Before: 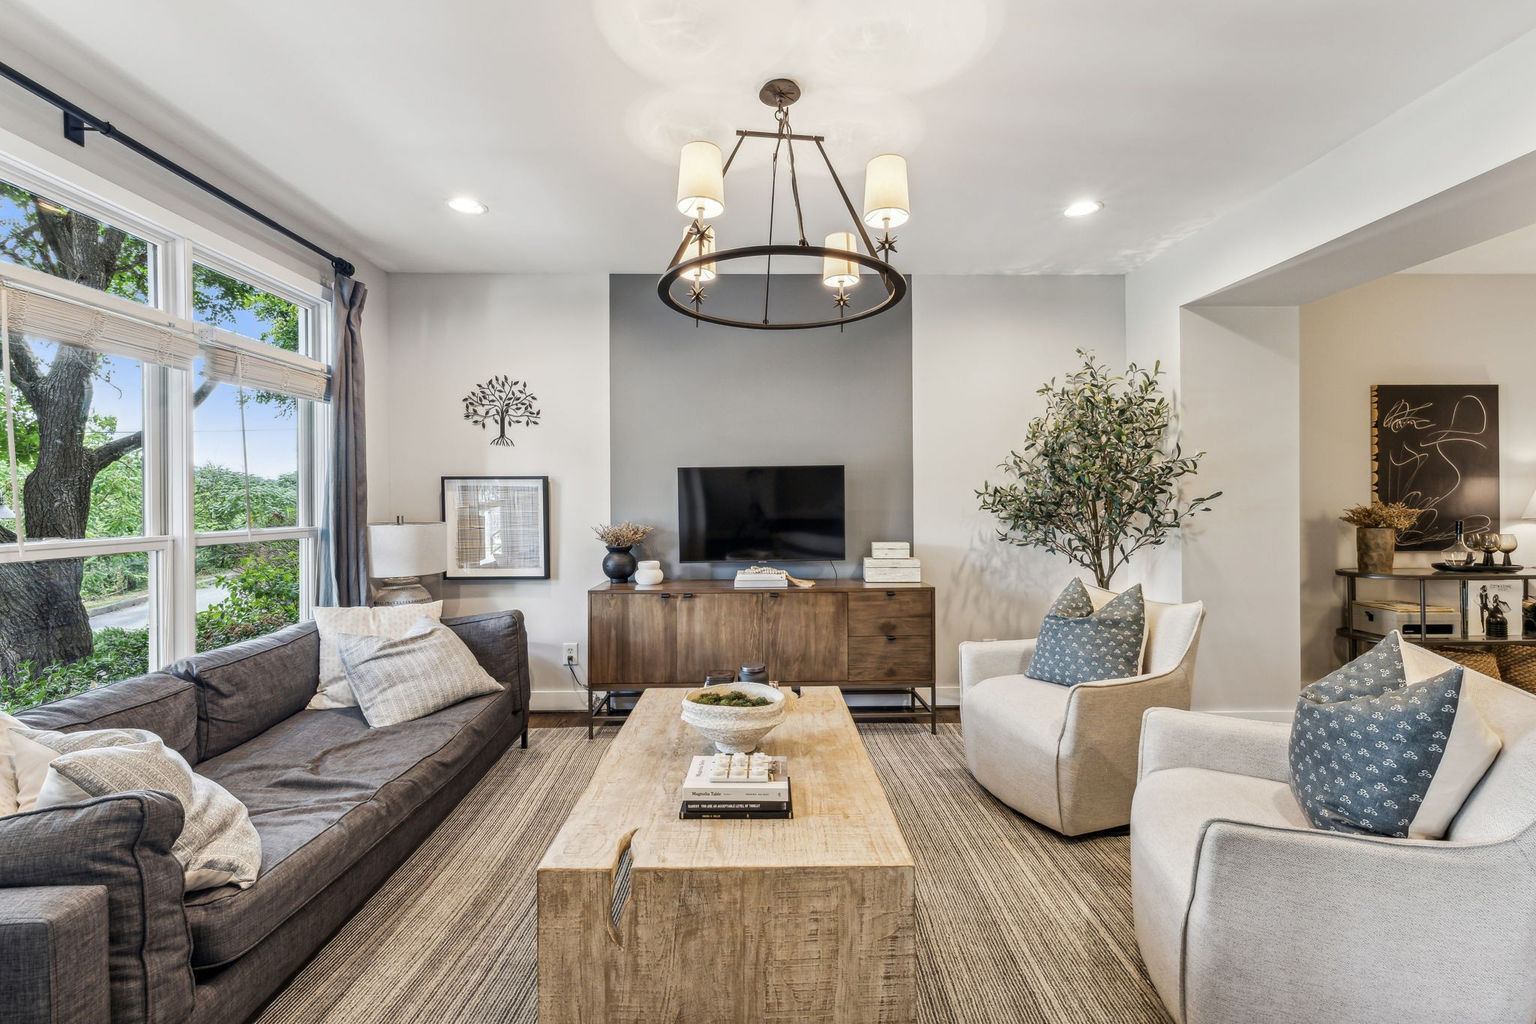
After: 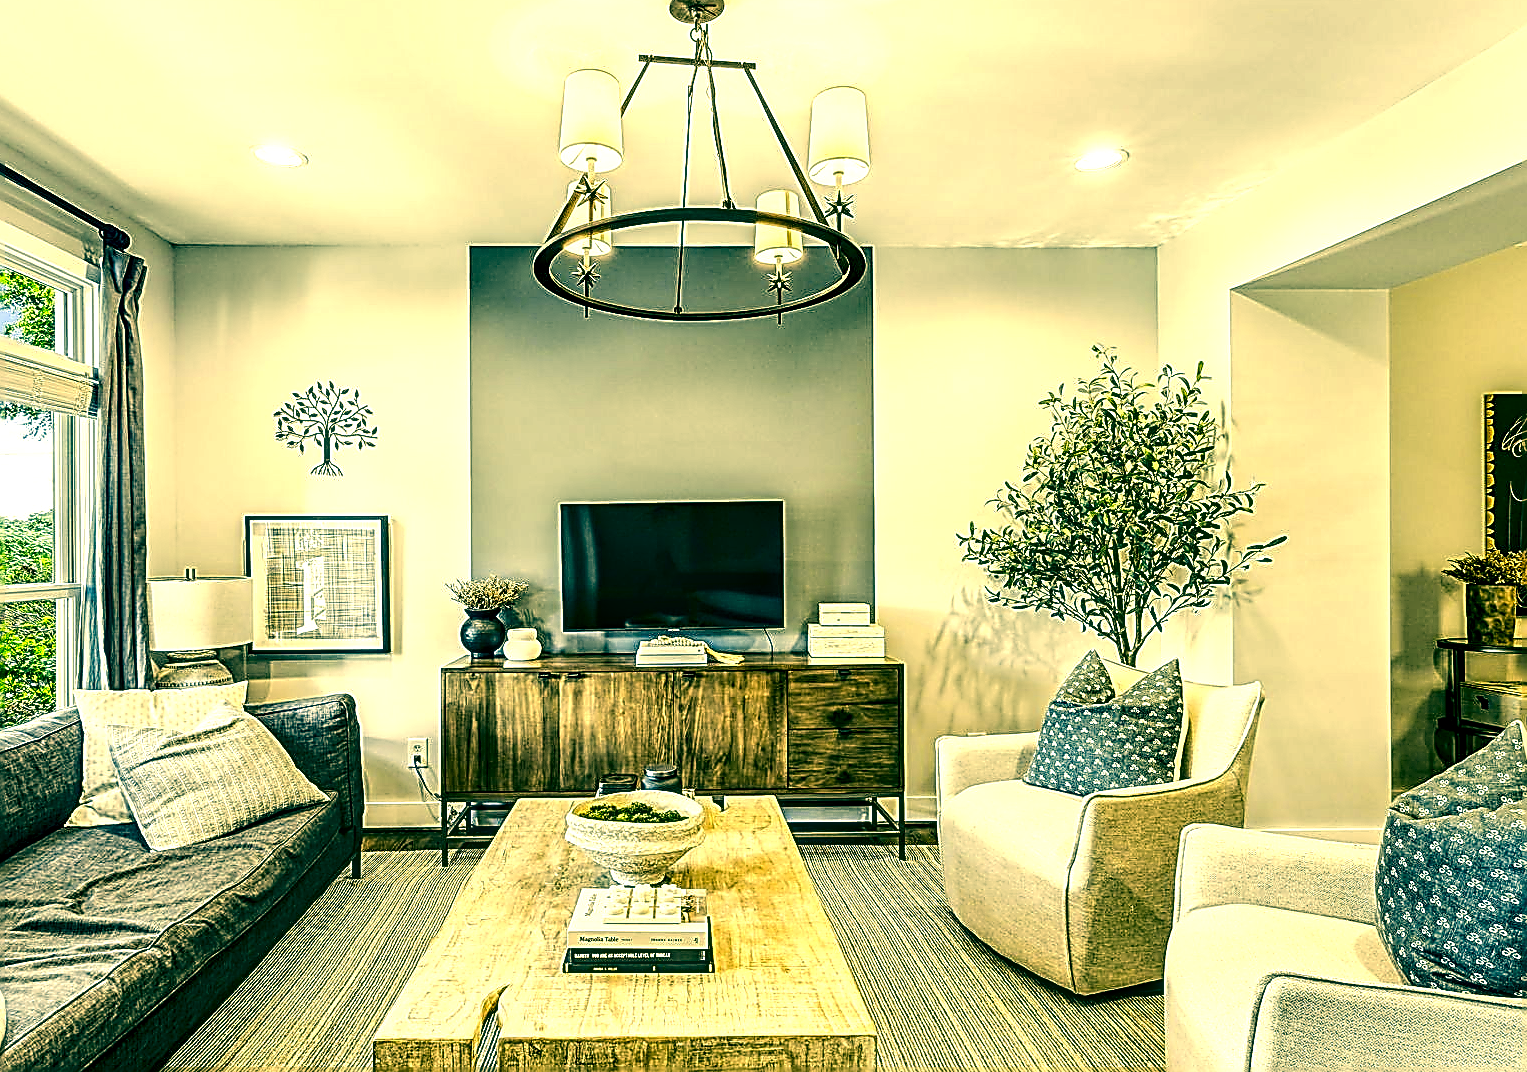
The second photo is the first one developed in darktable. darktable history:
crop: left 16.788%, top 8.734%, right 8.623%, bottom 12.664%
sharpen: amount 1.997
contrast brightness saturation: brightness -0.253, saturation 0.195
exposure: exposure 0.567 EV, compensate highlight preservation false
color correction: highlights a* 2.04, highlights b* 34.5, shadows a* -36.98, shadows b* -5.8
local contrast: highlights 19%, detail 185%
tone equalizer: -8 EV 0.005 EV, -7 EV -0.013 EV, -6 EV 0.007 EV, -5 EV 0.04 EV, -4 EV 0.246 EV, -3 EV 0.633 EV, -2 EV 0.568 EV, -1 EV 0.208 EV, +0 EV 0.027 EV, edges refinement/feathering 500, mask exposure compensation -1.57 EV, preserve details no
